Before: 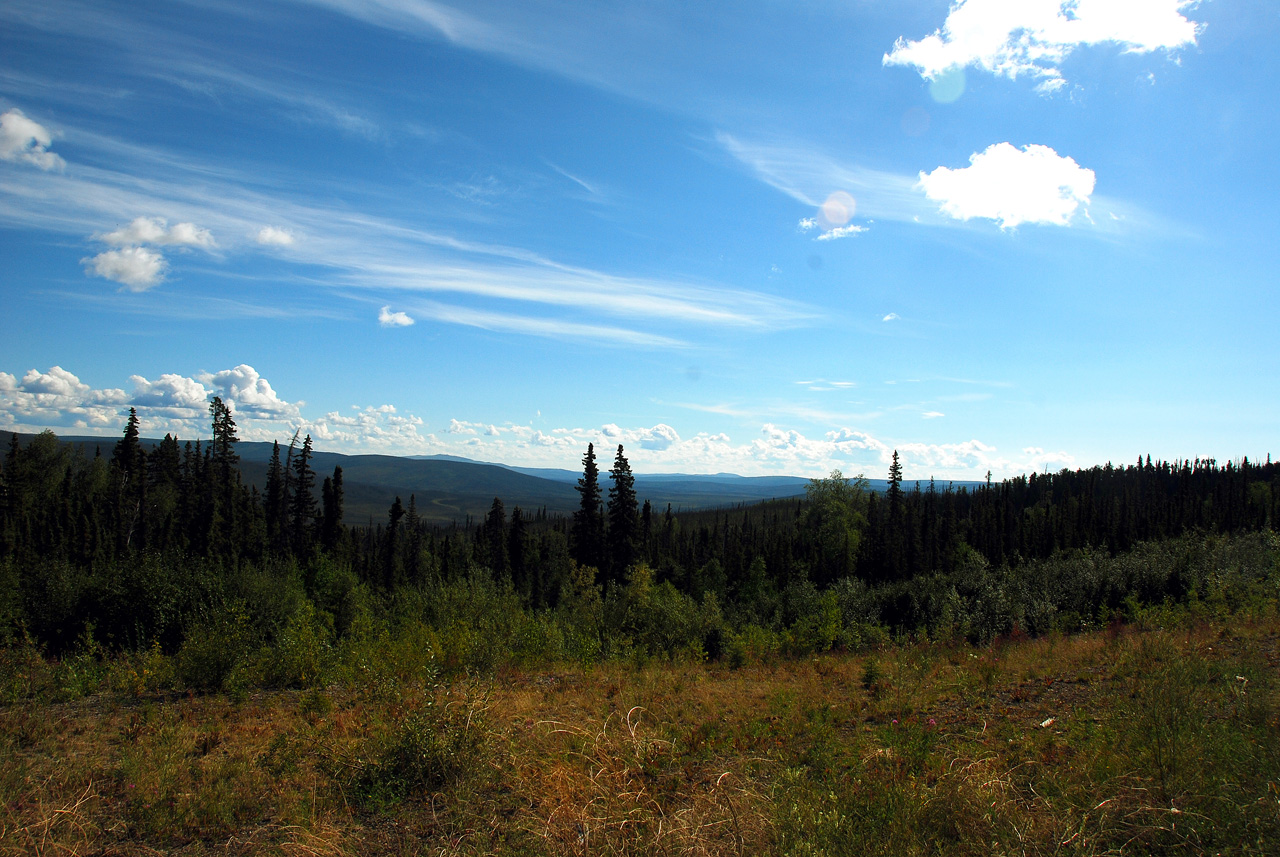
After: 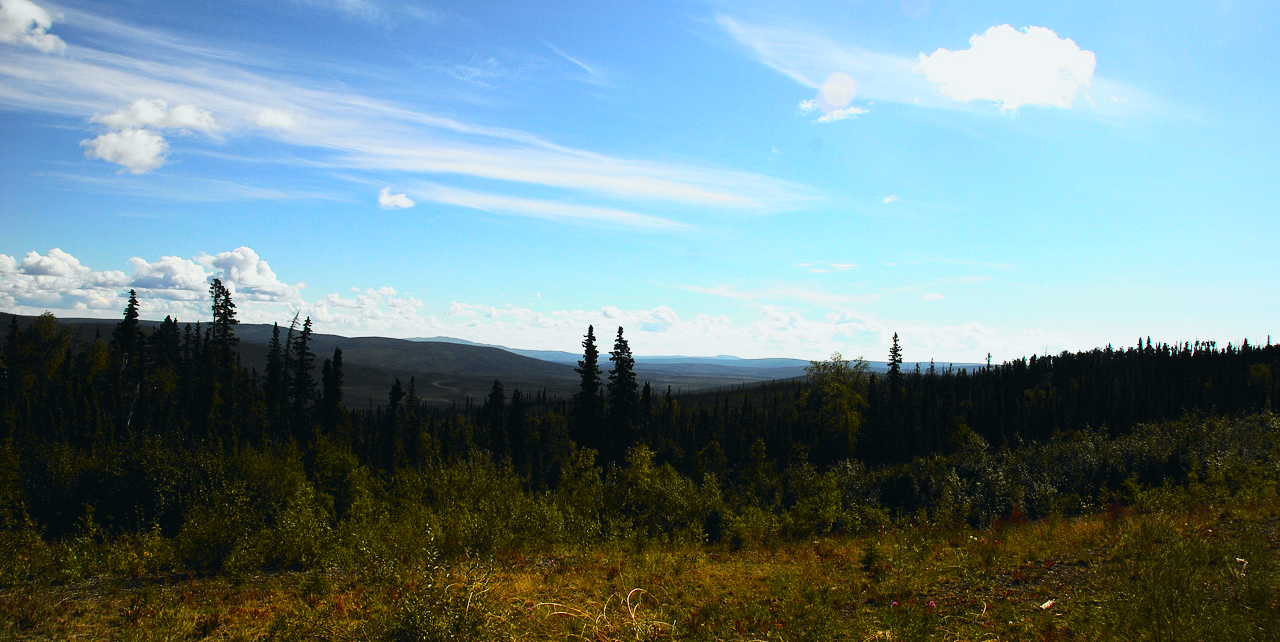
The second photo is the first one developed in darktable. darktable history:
tone curve: curves: ch0 [(0, 0.026) (0.058, 0.049) (0.246, 0.214) (0.437, 0.498) (0.55, 0.644) (0.657, 0.767) (0.822, 0.9) (1, 0.961)]; ch1 [(0, 0) (0.346, 0.307) (0.408, 0.369) (0.453, 0.457) (0.476, 0.489) (0.502, 0.493) (0.521, 0.515) (0.537, 0.531) (0.612, 0.641) (0.676, 0.728) (1, 1)]; ch2 [(0, 0) (0.346, 0.34) (0.434, 0.46) (0.485, 0.494) (0.5, 0.494) (0.511, 0.504) (0.537, 0.551) (0.579, 0.599) (0.625, 0.686) (1, 1)], color space Lab, independent channels, preserve colors none
crop: top 13.819%, bottom 11.169%
